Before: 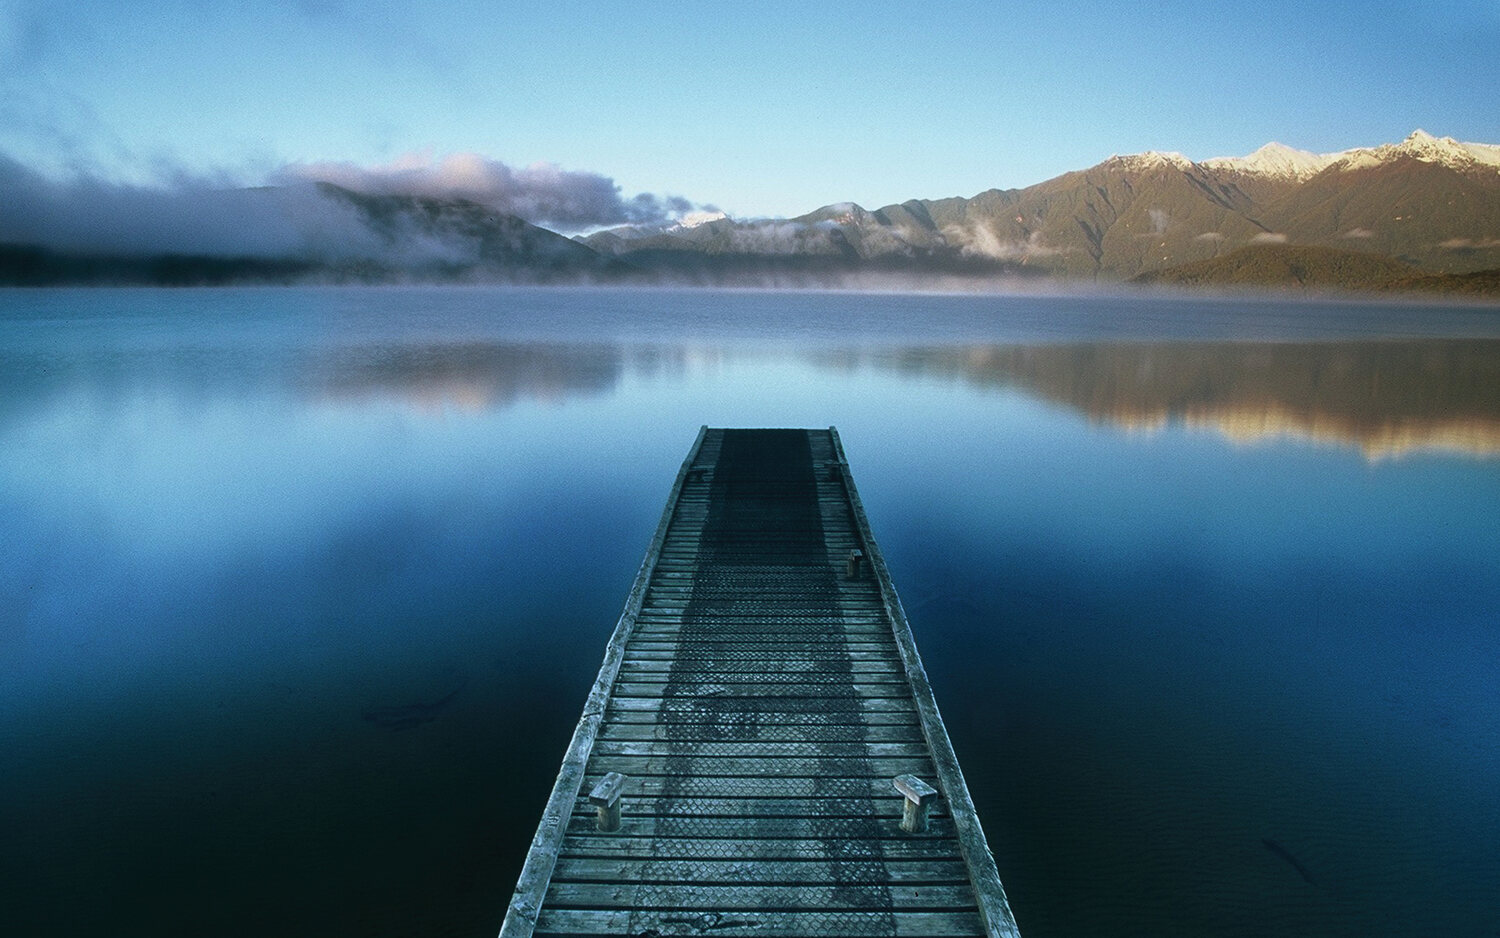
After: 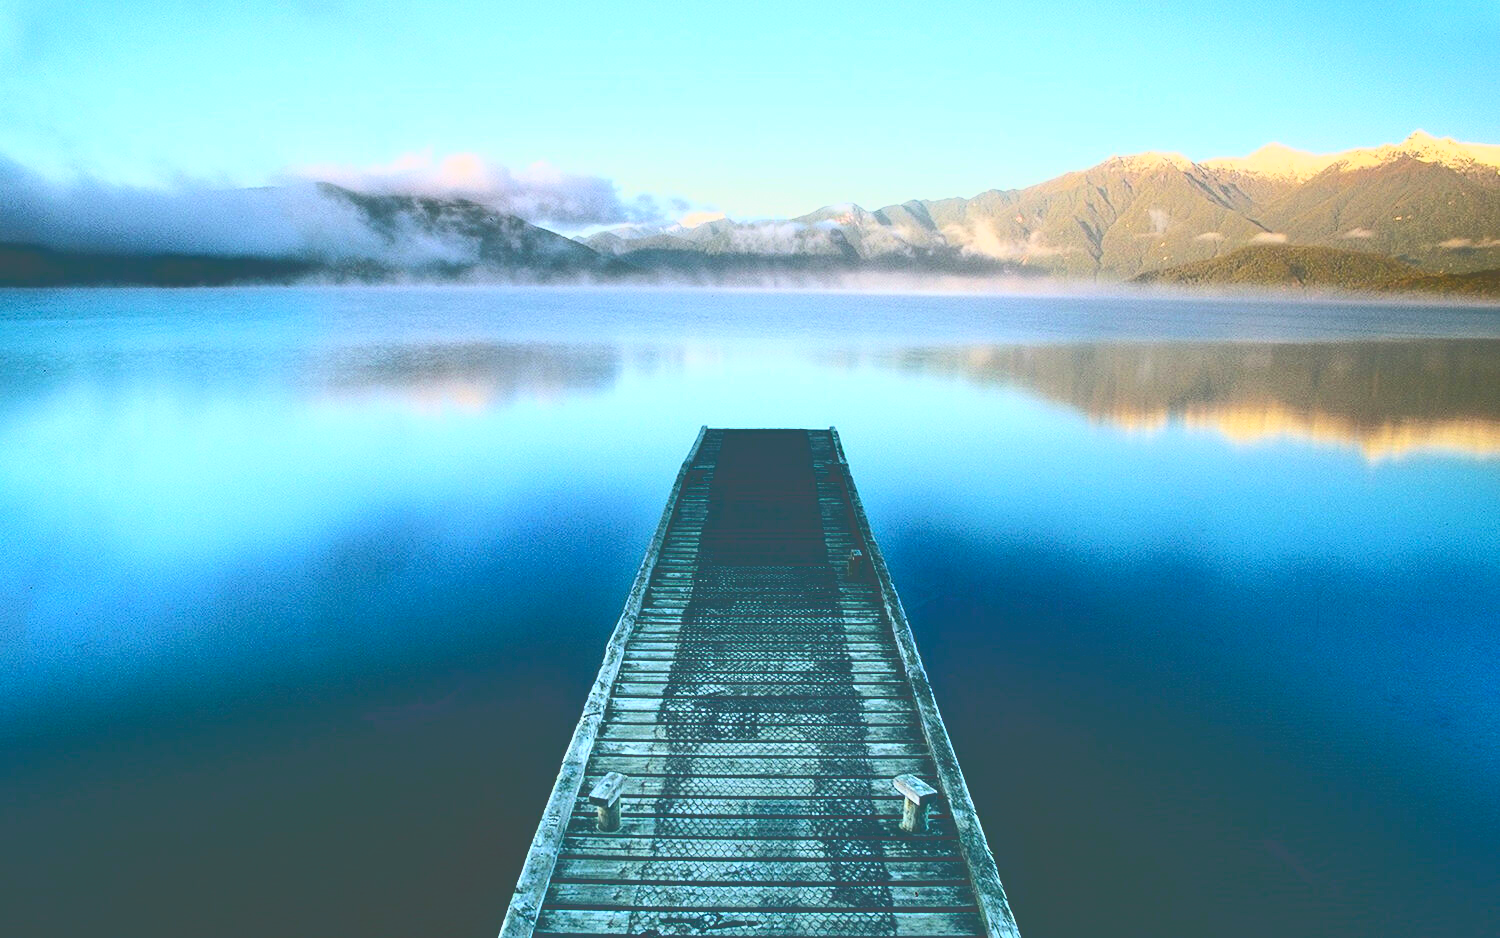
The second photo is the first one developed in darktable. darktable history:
color balance rgb: shadows lift › chroma 0.75%, shadows lift › hue 112.24°, highlights gain › chroma 3.055%, highlights gain › hue 75.44°, linear chroma grading › shadows 10.145%, linear chroma grading › highlights 9.122%, linear chroma grading › global chroma 15.059%, linear chroma grading › mid-tones 14.74%, perceptual saturation grading › global saturation 19.742%
tone curve: curves: ch0 [(0, 0) (0.003, 0.279) (0.011, 0.287) (0.025, 0.295) (0.044, 0.304) (0.069, 0.316) (0.1, 0.319) (0.136, 0.316) (0.177, 0.32) (0.224, 0.359) (0.277, 0.421) (0.335, 0.511) (0.399, 0.639) (0.468, 0.734) (0.543, 0.827) (0.623, 0.89) (0.709, 0.944) (0.801, 0.965) (0.898, 0.968) (1, 1)], color space Lab, independent channels, preserve colors none
